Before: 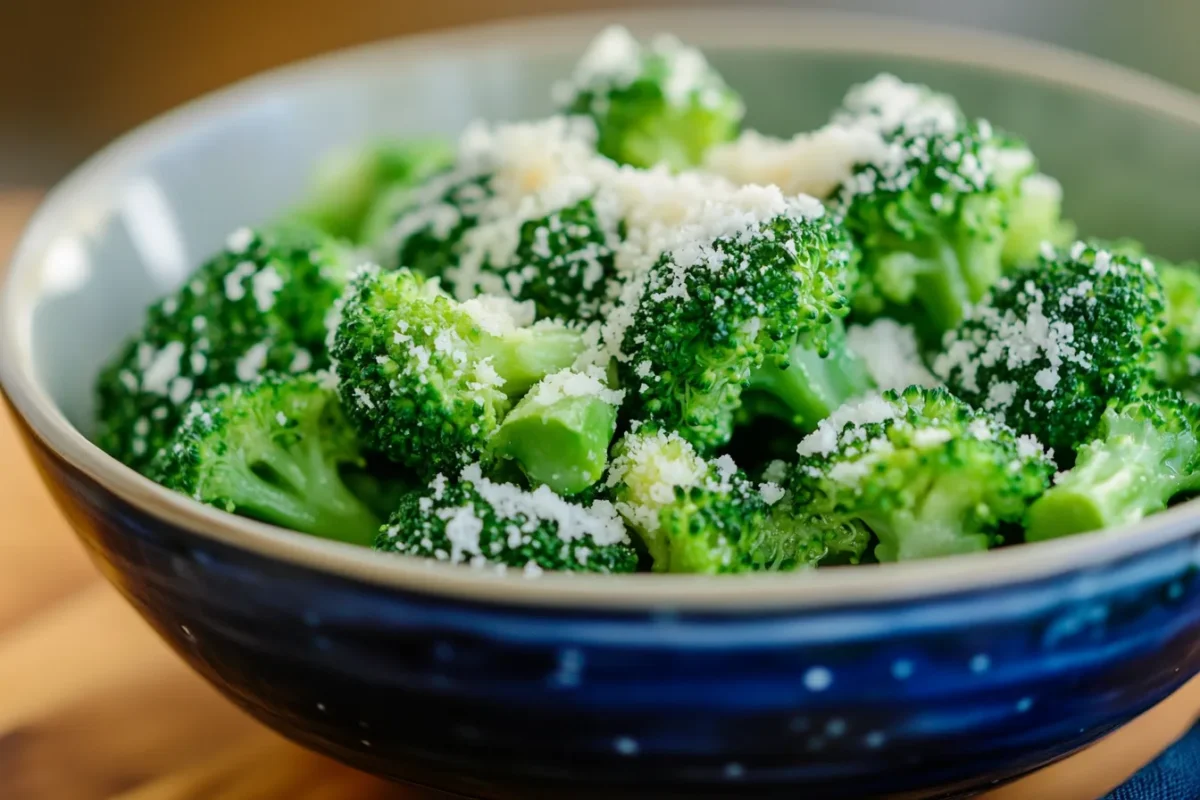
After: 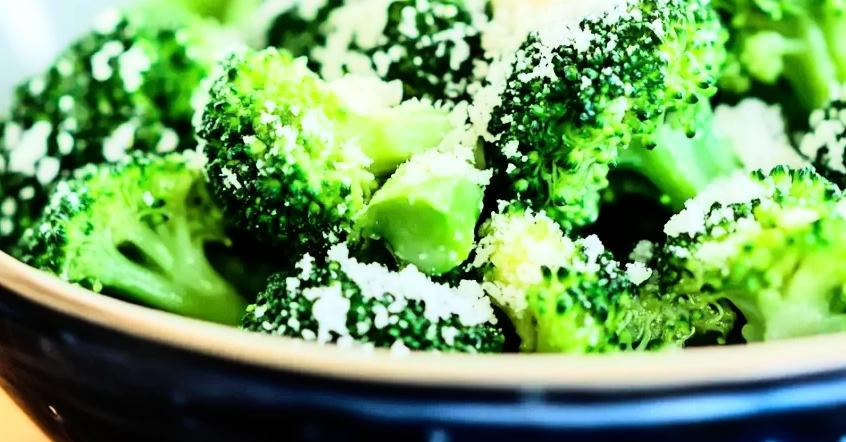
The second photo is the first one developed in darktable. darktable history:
crop: left 11.123%, top 27.61%, right 18.3%, bottom 17.034%
rgb curve: curves: ch0 [(0, 0) (0.21, 0.15) (0.24, 0.21) (0.5, 0.75) (0.75, 0.96) (0.89, 0.99) (1, 1)]; ch1 [(0, 0.02) (0.21, 0.13) (0.25, 0.2) (0.5, 0.67) (0.75, 0.9) (0.89, 0.97) (1, 1)]; ch2 [(0, 0.02) (0.21, 0.13) (0.25, 0.2) (0.5, 0.67) (0.75, 0.9) (0.89, 0.97) (1, 1)], compensate middle gray true
